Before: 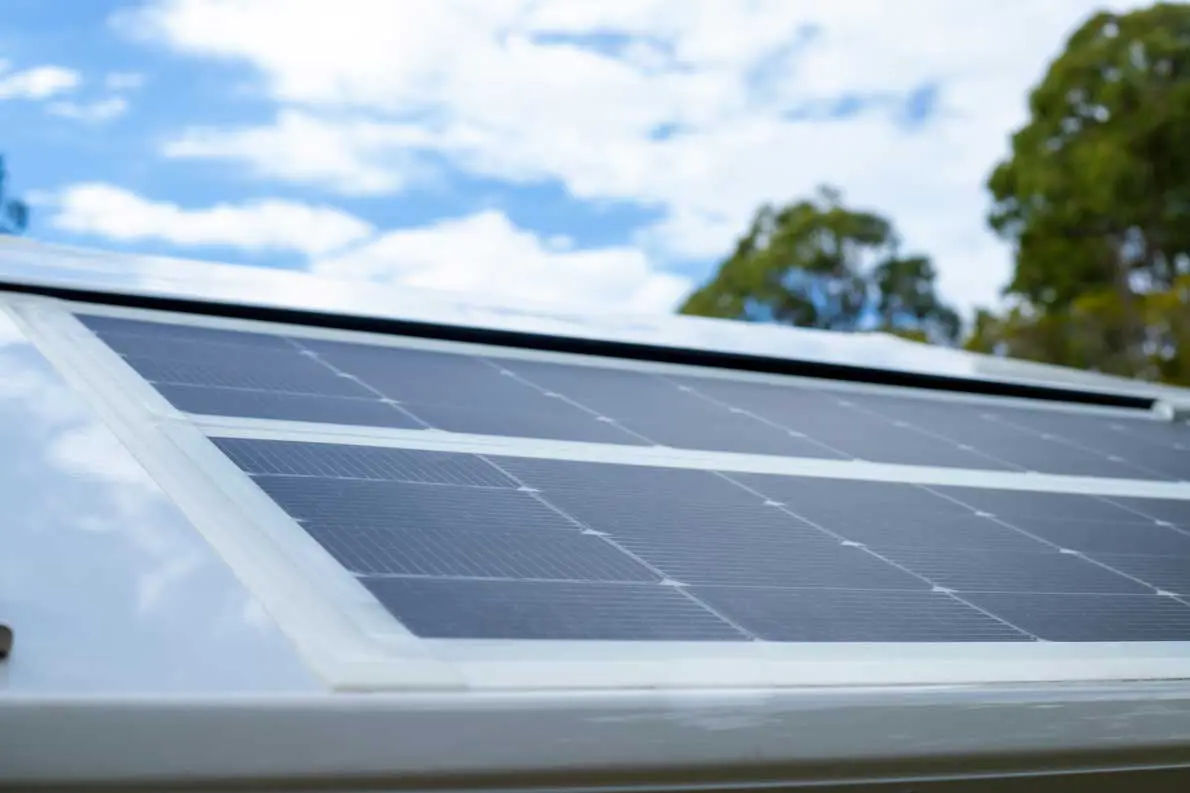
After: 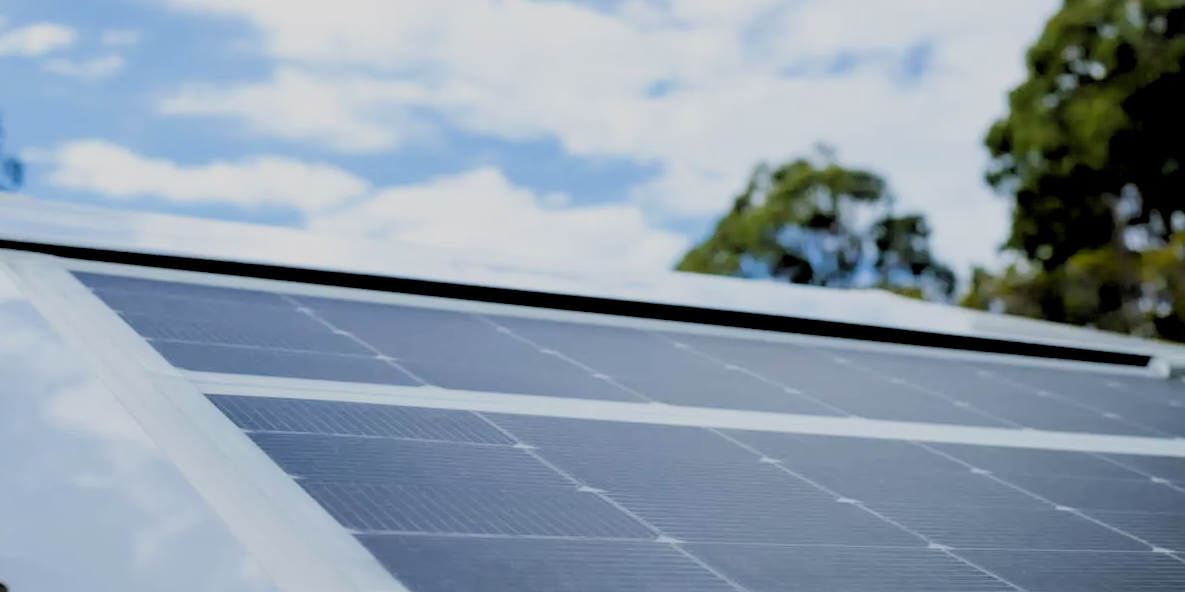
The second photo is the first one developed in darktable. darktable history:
crop: left 0.387%, top 5.469%, bottom 19.809%
filmic rgb: black relative exposure -7.65 EV, white relative exposure 4.56 EV, hardness 3.61
rgb levels: levels [[0.029, 0.461, 0.922], [0, 0.5, 1], [0, 0.5, 1]]
